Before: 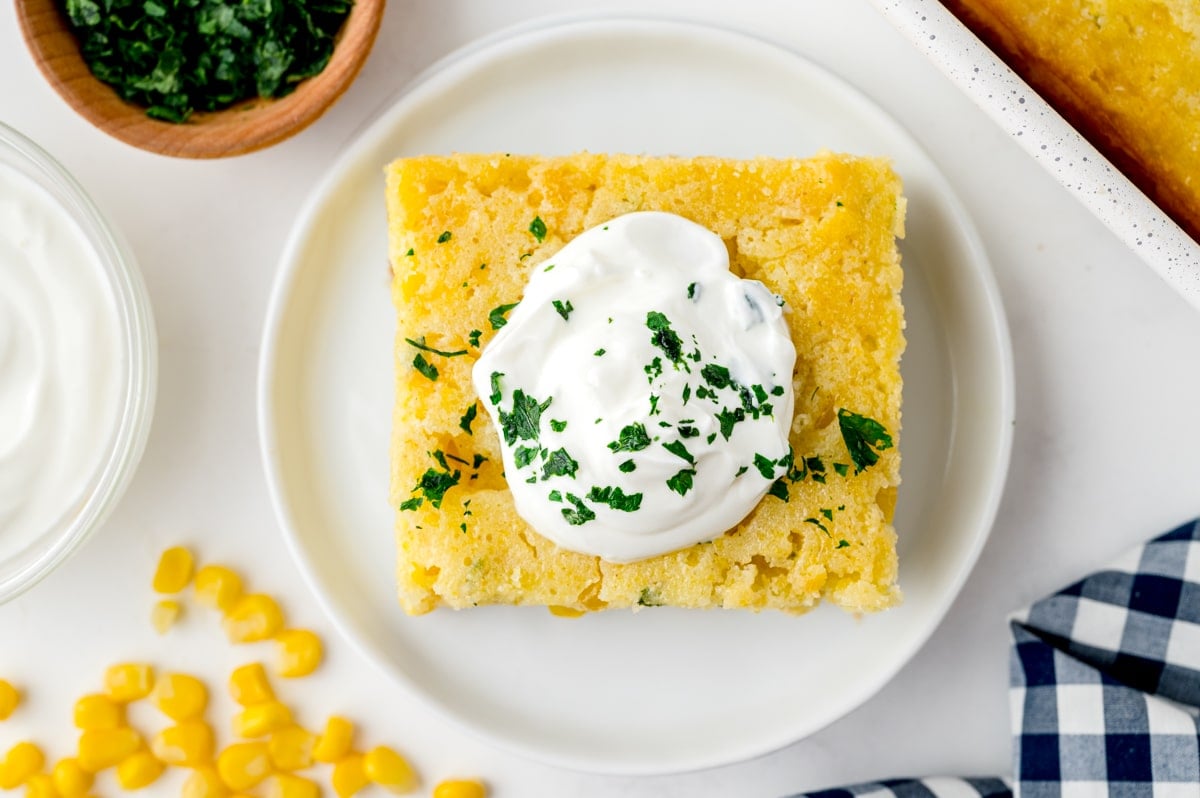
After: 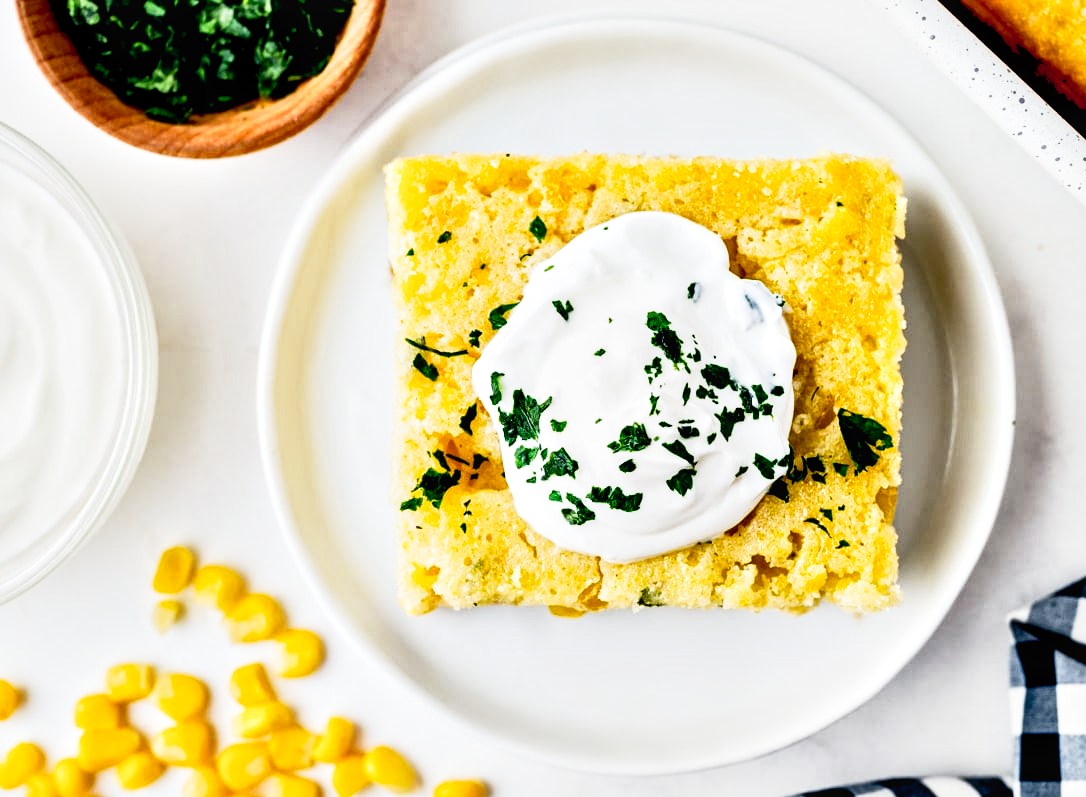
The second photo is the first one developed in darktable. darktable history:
exposure: black level correction 0.001, compensate highlight preservation false
contrast equalizer: y [[0.6 ×6], [0.55 ×6], [0 ×6], [0 ×6], [0 ×6]]
filmic rgb: middle gray luminance 9.39%, black relative exposure -10.66 EV, white relative exposure 3.43 EV, target black luminance 0%, hardness 5.95, latitude 59.5%, contrast 1.092, highlights saturation mix 6.41%, shadows ↔ highlights balance 29.02%, add noise in highlights 0.001, preserve chrominance no, color science v4 (2020)
contrast brightness saturation: contrast 0.242, brightness 0.092
crop: right 9.476%, bottom 0.041%
local contrast: mode bilateral grid, contrast 21, coarseness 19, detail 163%, midtone range 0.2
tone curve: curves: ch0 [(0, 0.024) (0.119, 0.146) (0.474, 0.464) (0.718, 0.721) (0.817, 0.839) (1, 0.998)]; ch1 [(0, 0) (0.377, 0.416) (0.439, 0.451) (0.477, 0.477) (0.501, 0.497) (0.538, 0.544) (0.58, 0.602) (0.664, 0.676) (0.783, 0.804) (1, 1)]; ch2 [(0, 0) (0.38, 0.405) (0.463, 0.456) (0.498, 0.497) (0.524, 0.535) (0.578, 0.576) (0.648, 0.665) (1, 1)], preserve colors none
